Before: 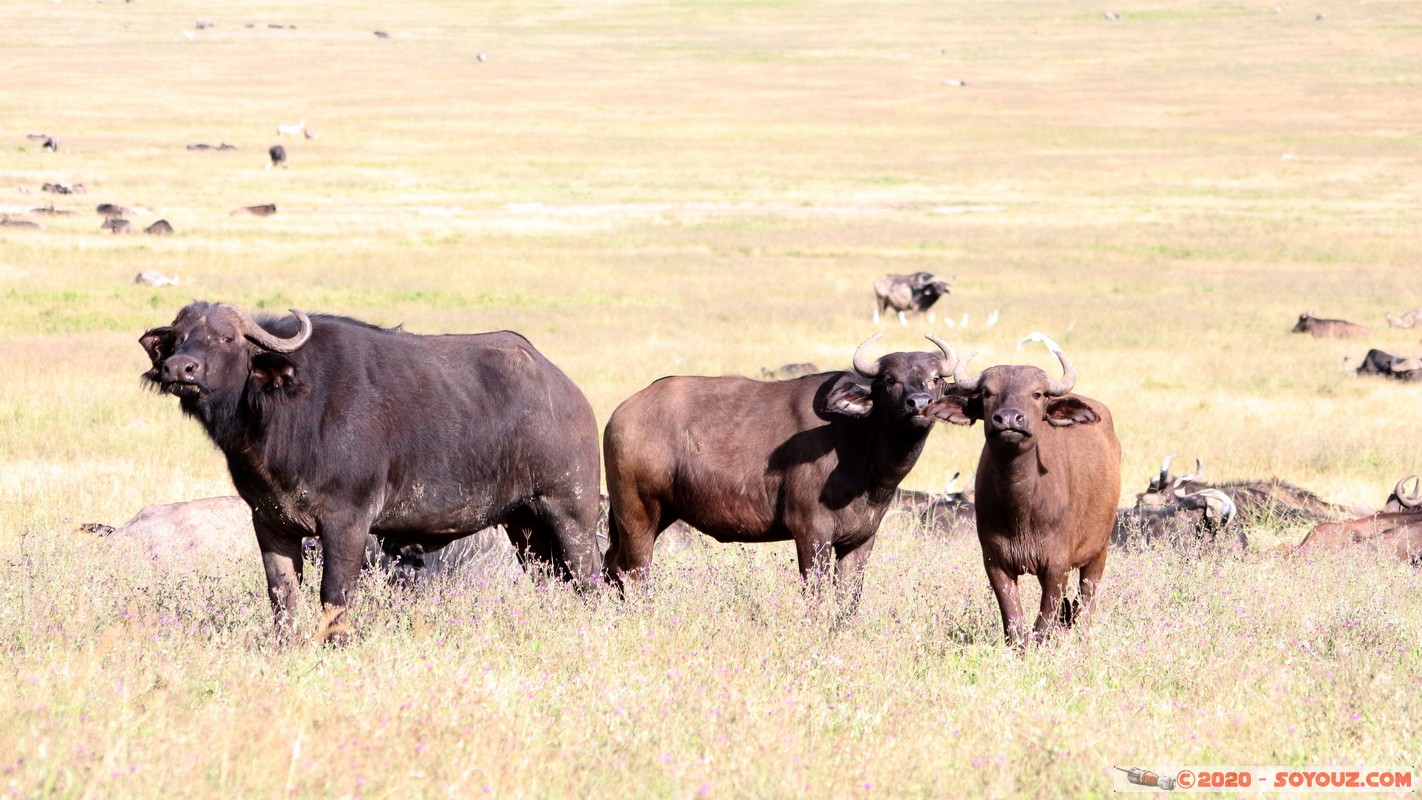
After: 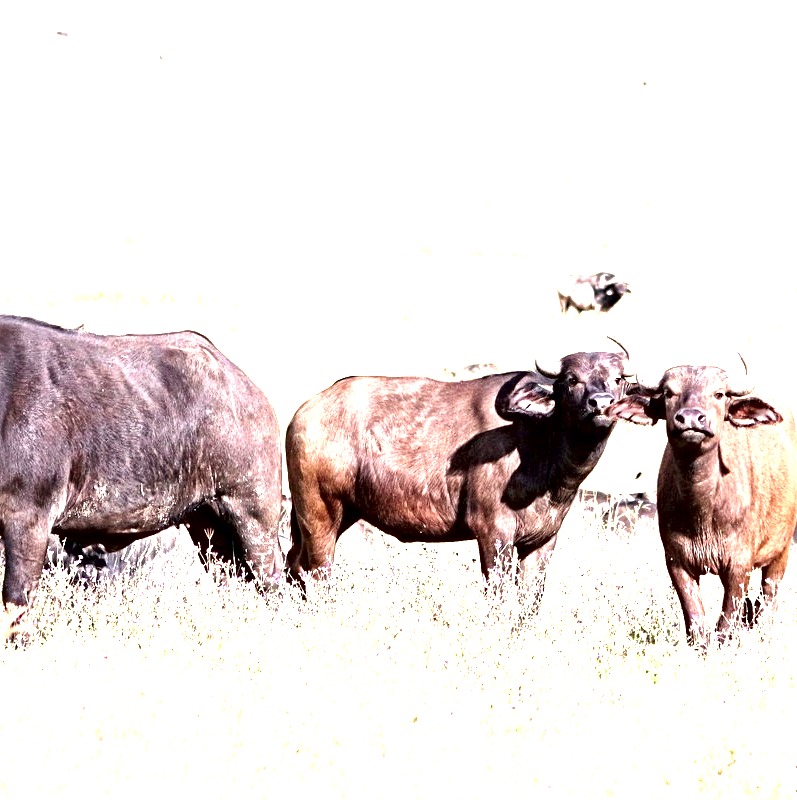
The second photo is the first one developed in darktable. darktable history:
sharpen: radius 4.879
exposure: black level correction 0.001, exposure 1.398 EV, compensate highlight preservation false
local contrast: mode bilateral grid, contrast 19, coarseness 19, detail 164%, midtone range 0.2
crop and rotate: left 22.474%, right 21.418%
